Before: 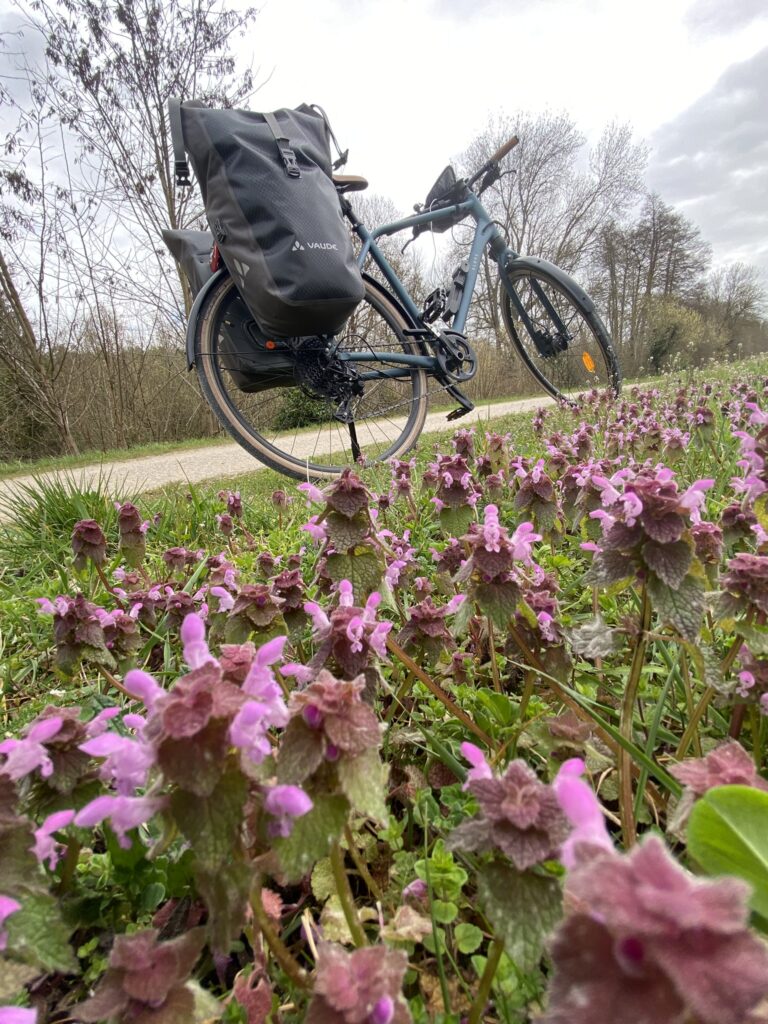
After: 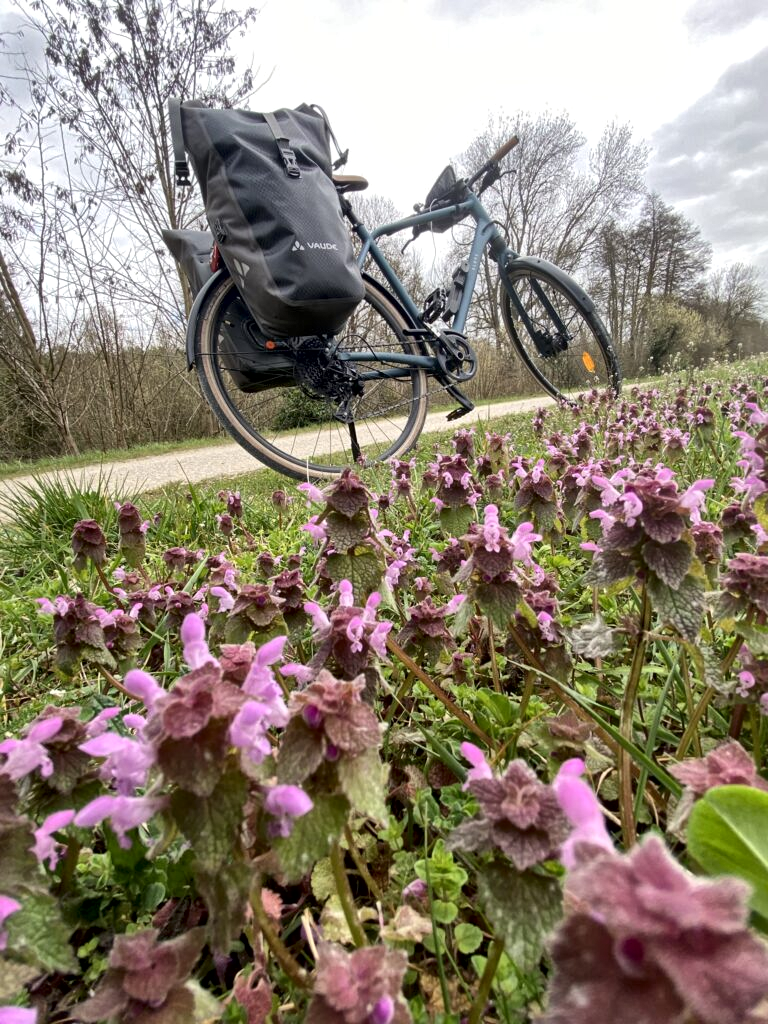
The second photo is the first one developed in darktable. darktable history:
local contrast: mode bilateral grid, contrast 20, coarseness 19, detail 164%, midtone range 0.2
